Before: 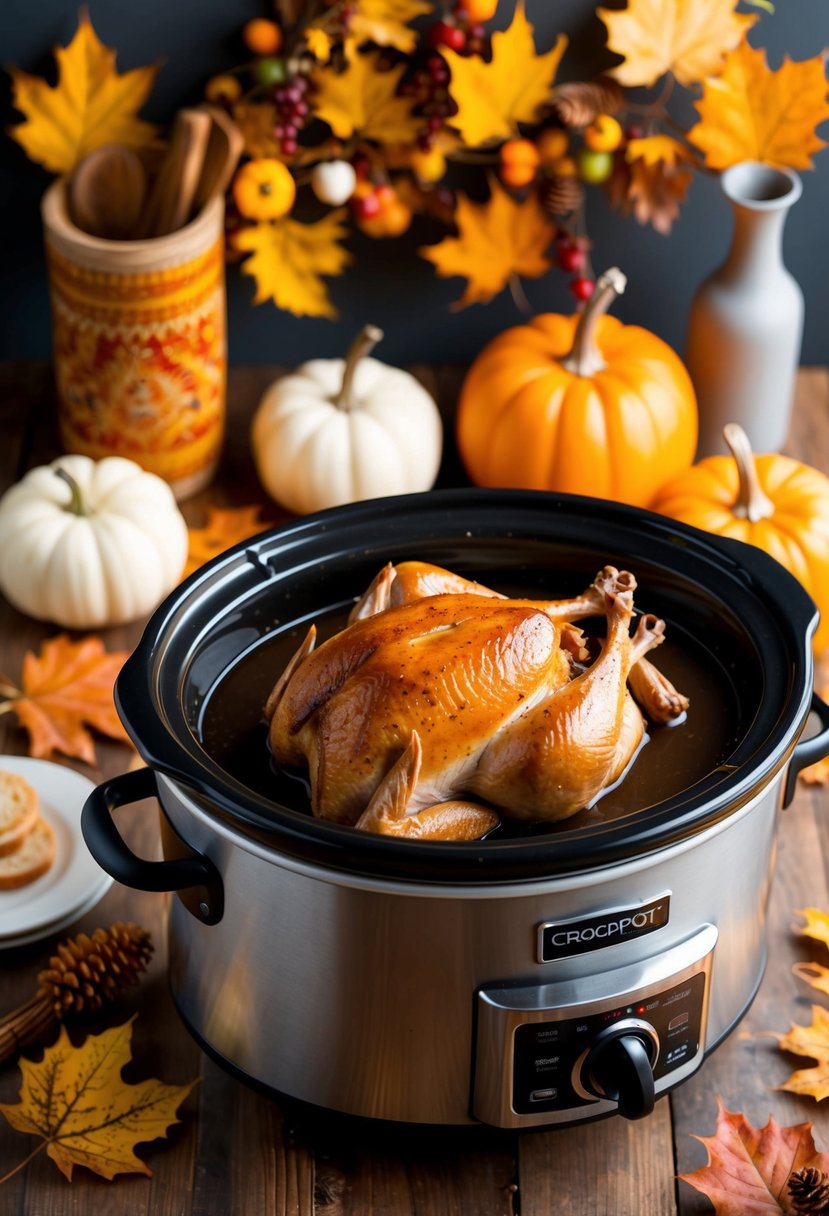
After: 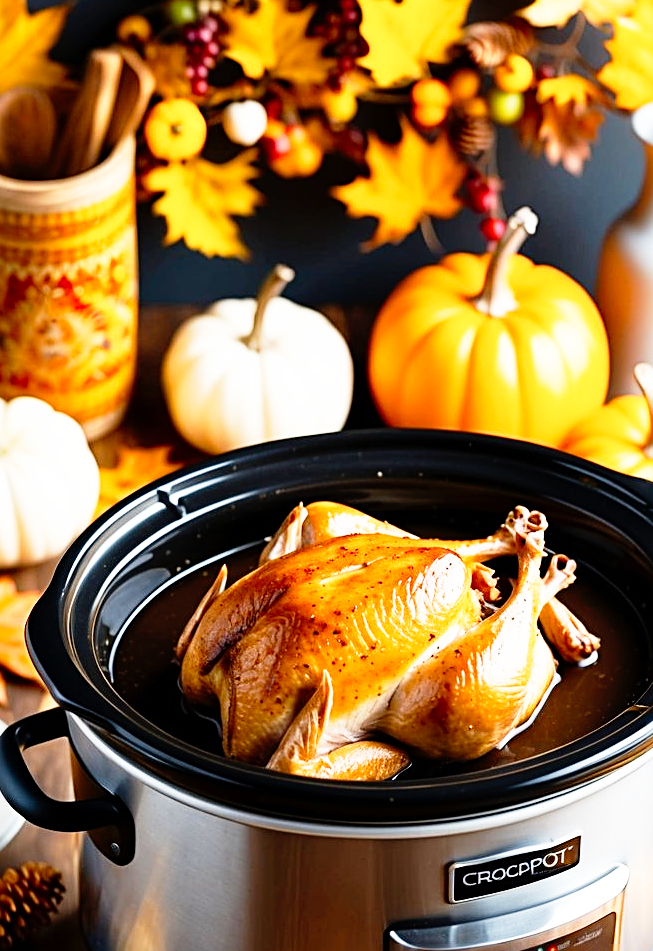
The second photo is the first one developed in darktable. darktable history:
sharpen: radius 2.537, amount 0.624
crop and rotate: left 10.738%, top 5.006%, right 10.453%, bottom 16.718%
base curve: curves: ch0 [(0, 0) (0.012, 0.01) (0.073, 0.168) (0.31, 0.711) (0.645, 0.957) (1, 1)], preserve colors none
